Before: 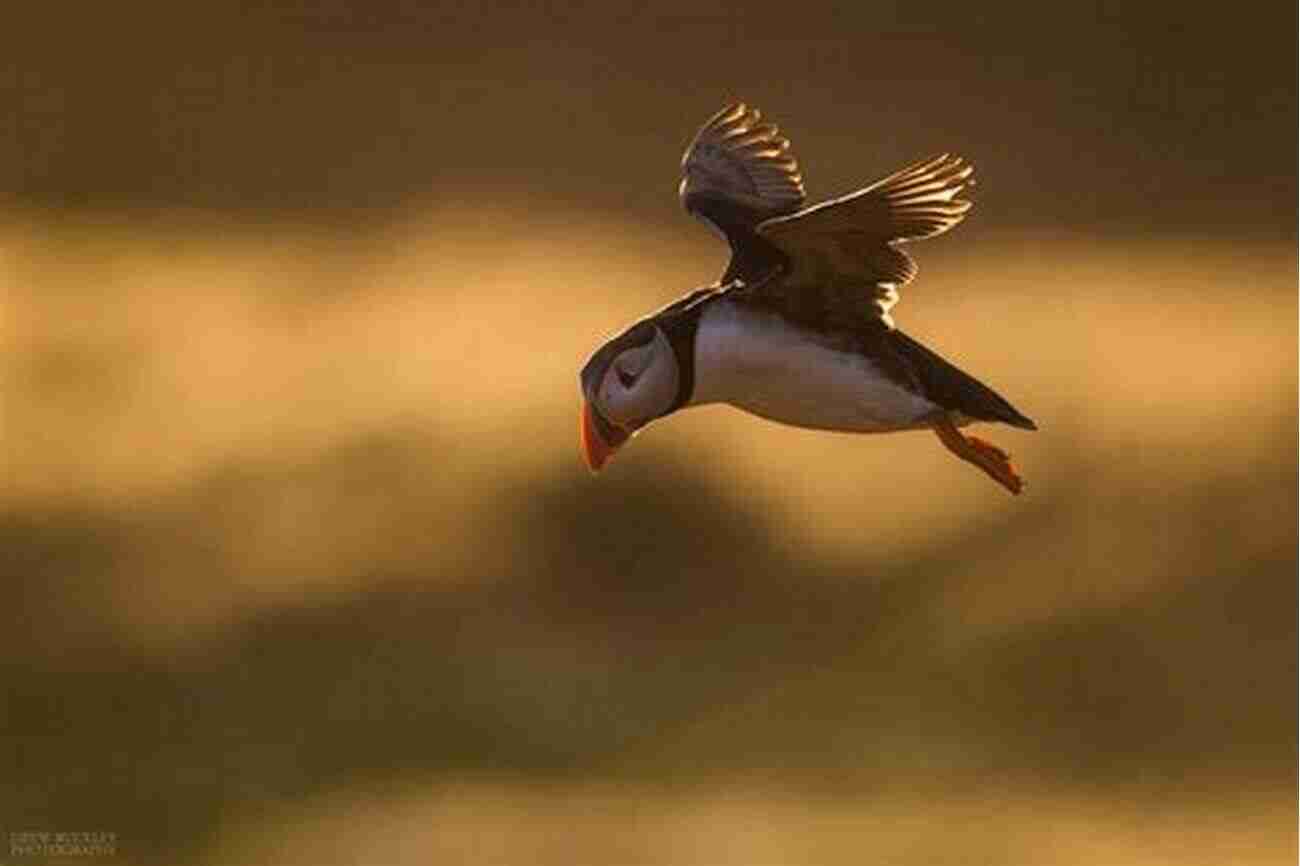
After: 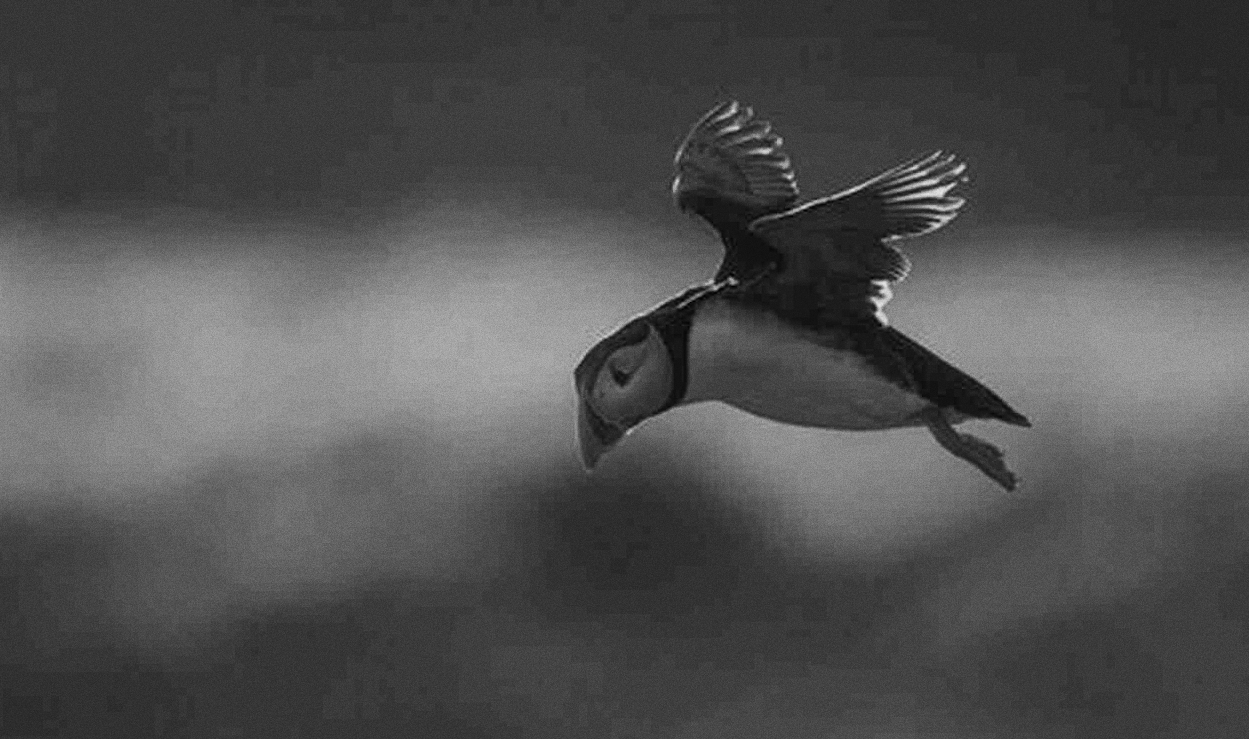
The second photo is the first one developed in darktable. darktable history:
color calibration: output gray [0.18, 0.41, 0.41, 0], gray › normalize channels true, illuminant same as pipeline (D50), adaptation XYZ, x 0.346, y 0.359, gamut compression 0
crop and rotate: angle 0.2°, left 0.275%, right 3.127%, bottom 14.18%
grain: on, module defaults
